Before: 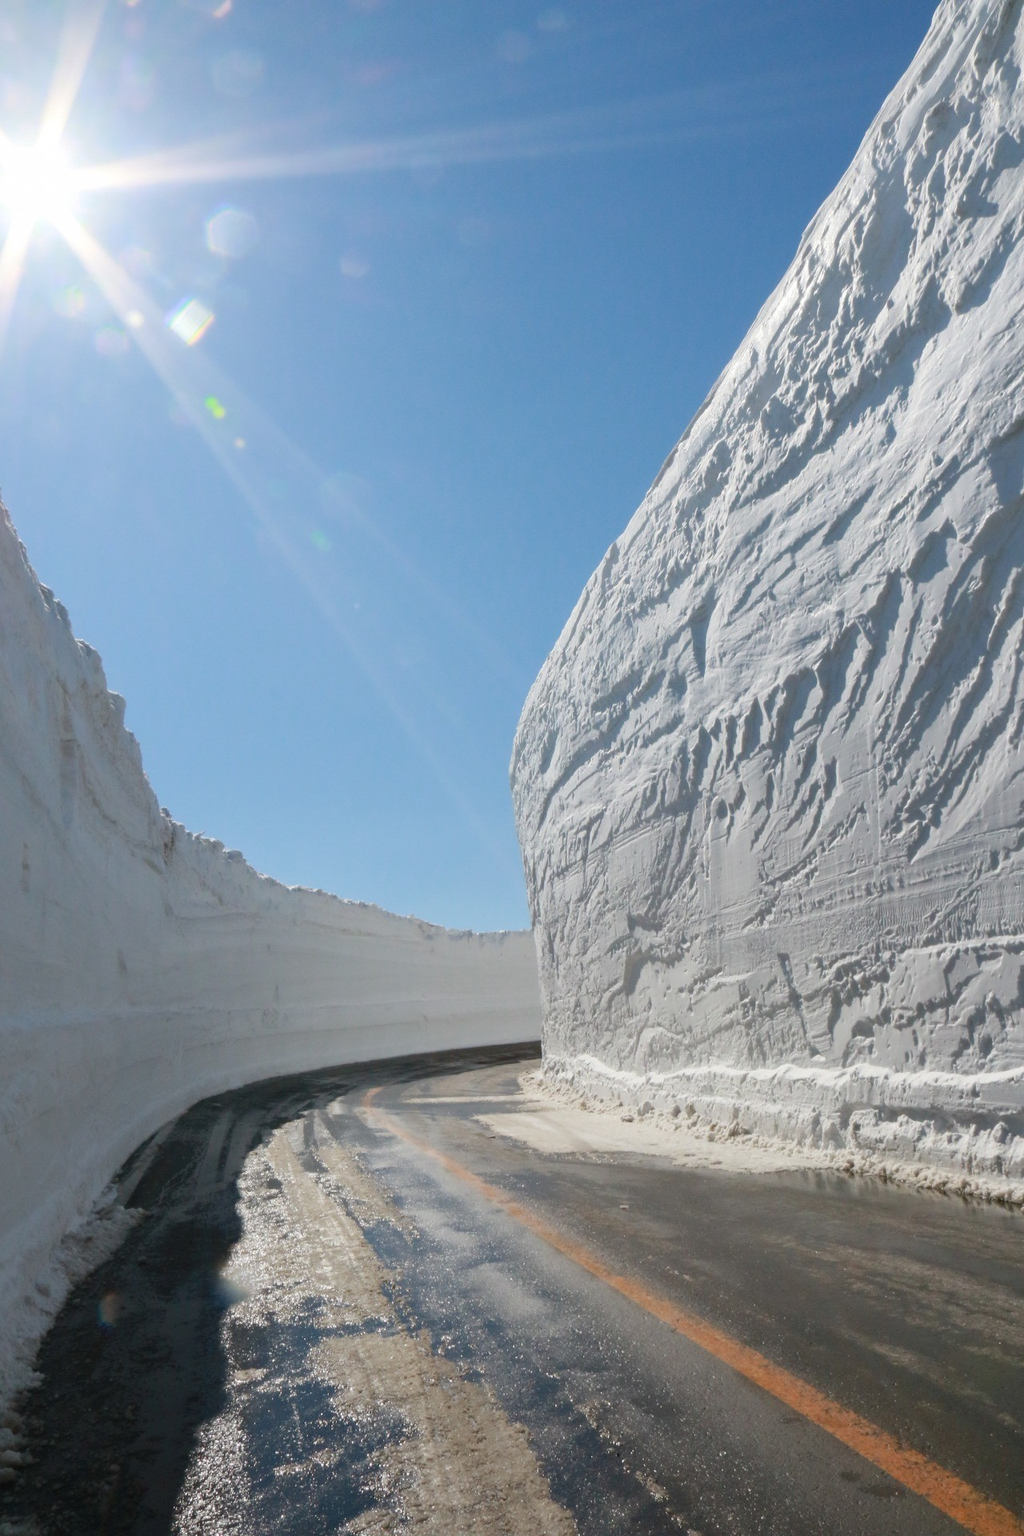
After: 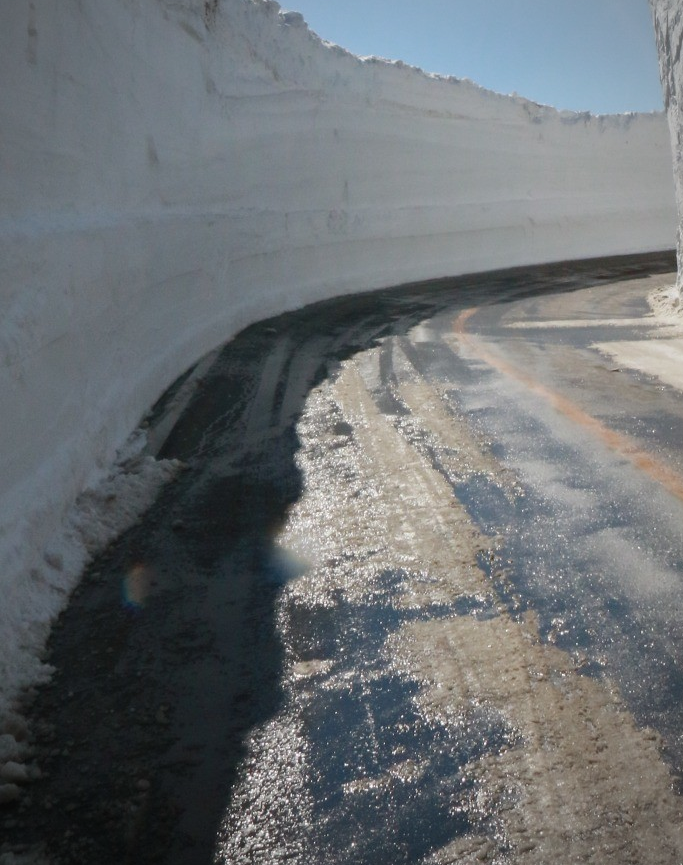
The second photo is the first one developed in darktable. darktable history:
crop and rotate: top 54.778%, right 46.61%, bottom 0.159%
vignetting: fall-off radius 60.92%
